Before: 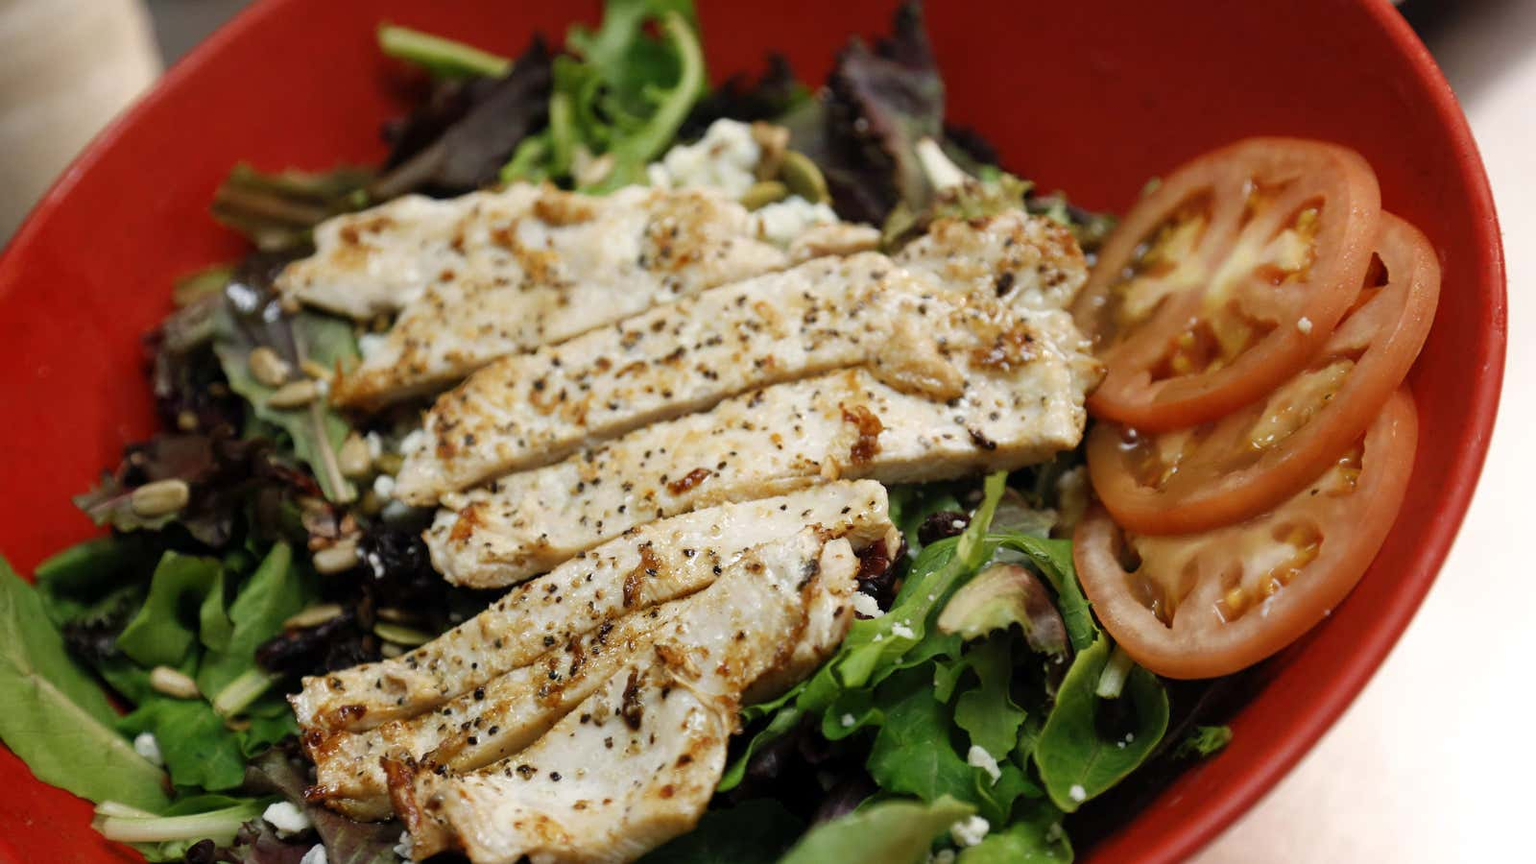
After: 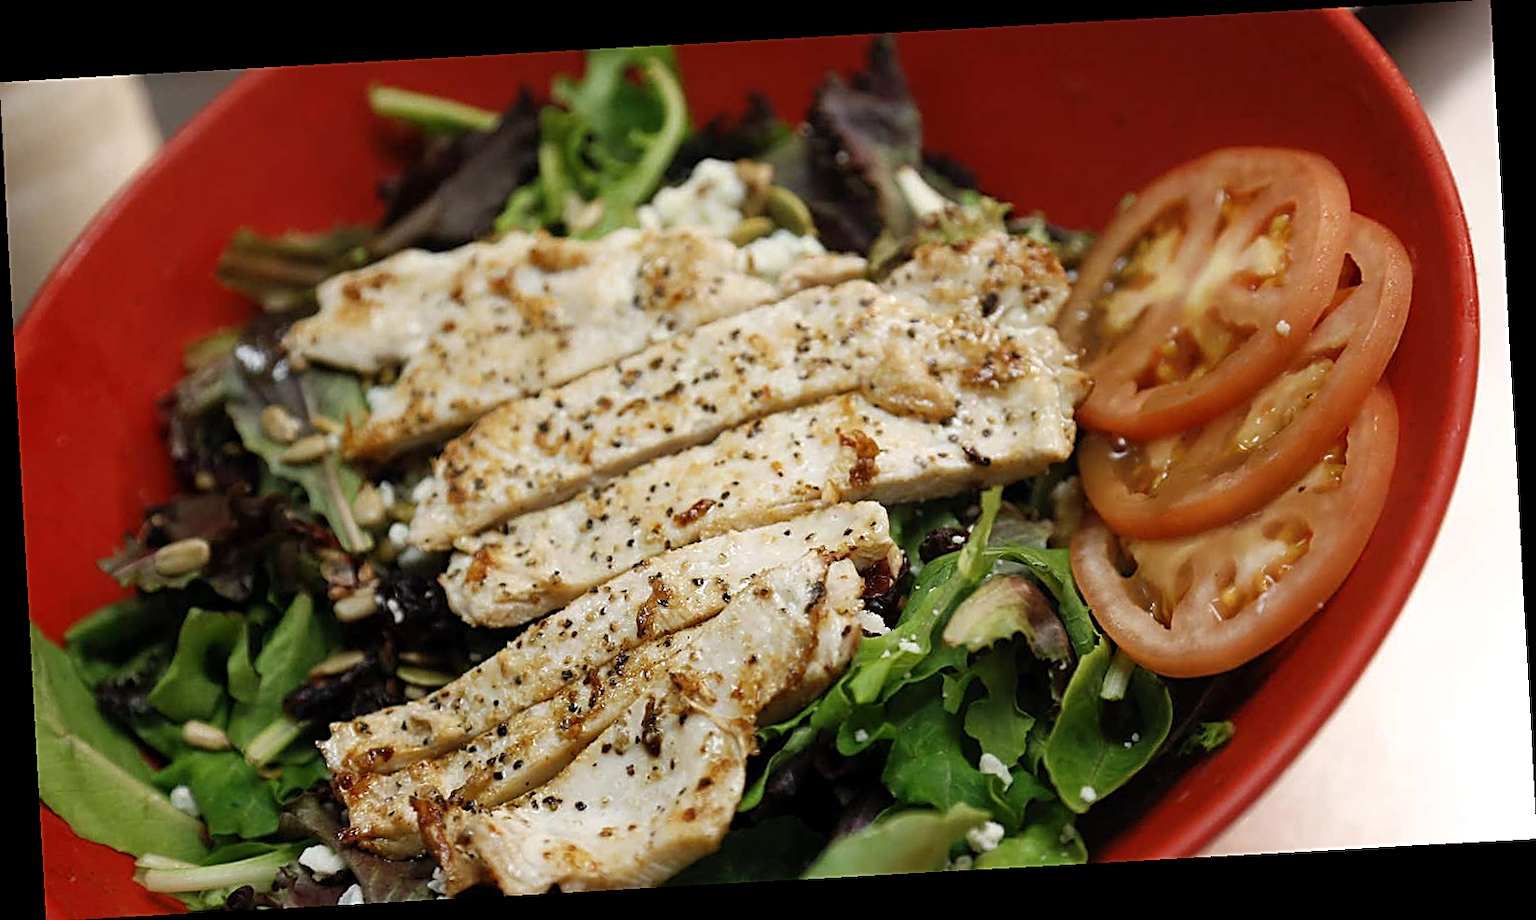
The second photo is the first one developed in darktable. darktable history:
sharpen: amount 0.75
rotate and perspective: rotation -3.18°, automatic cropping off
